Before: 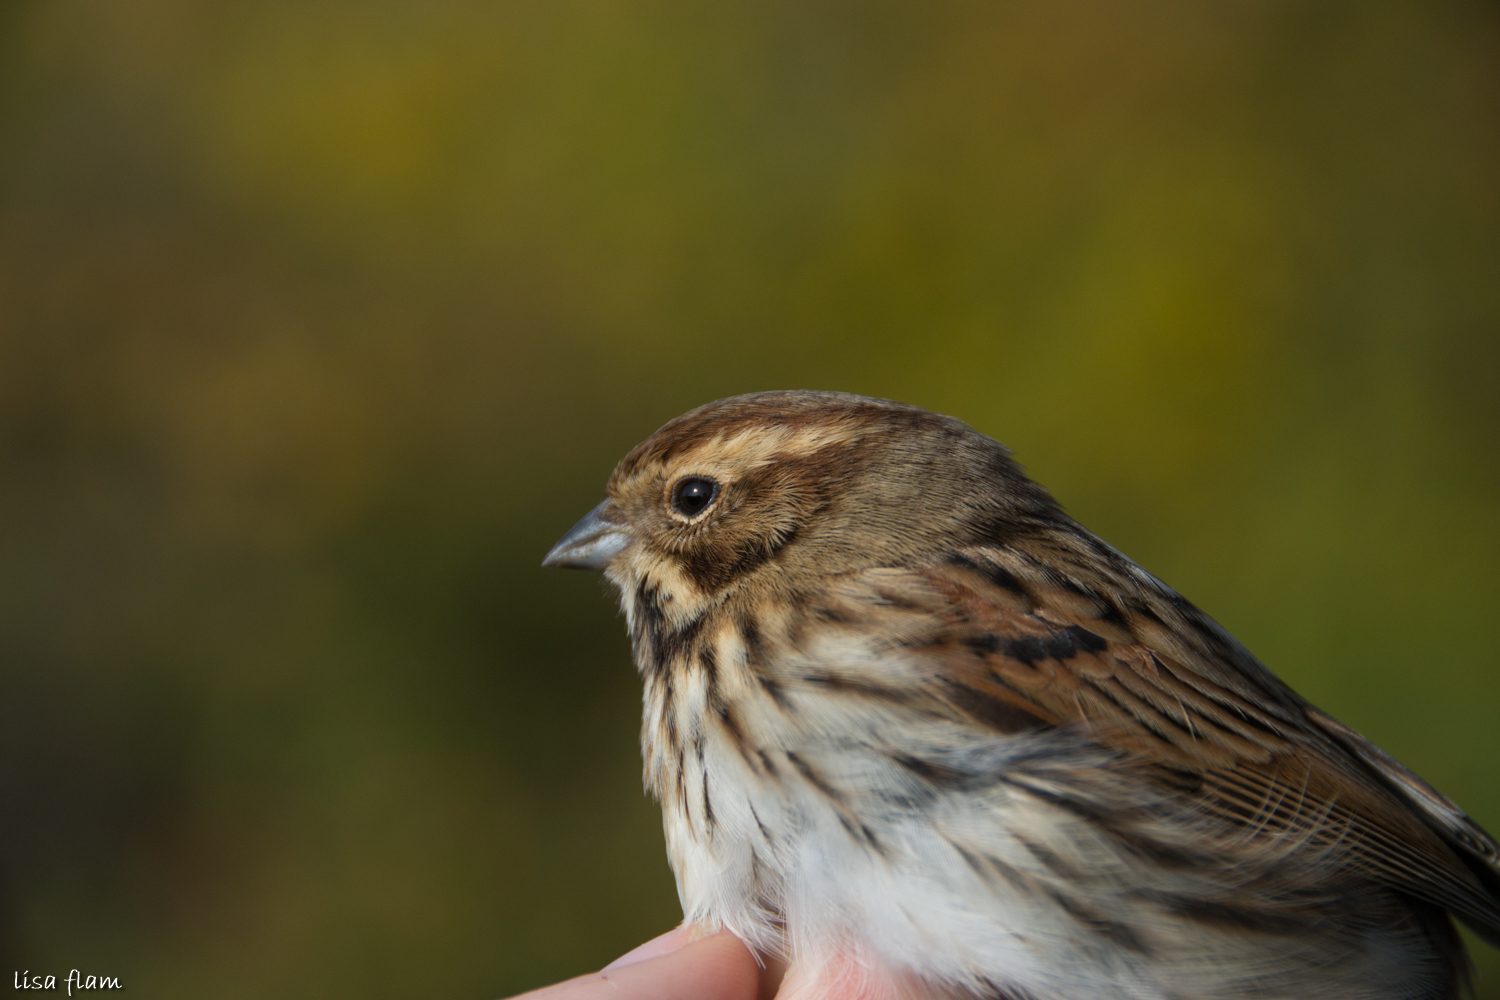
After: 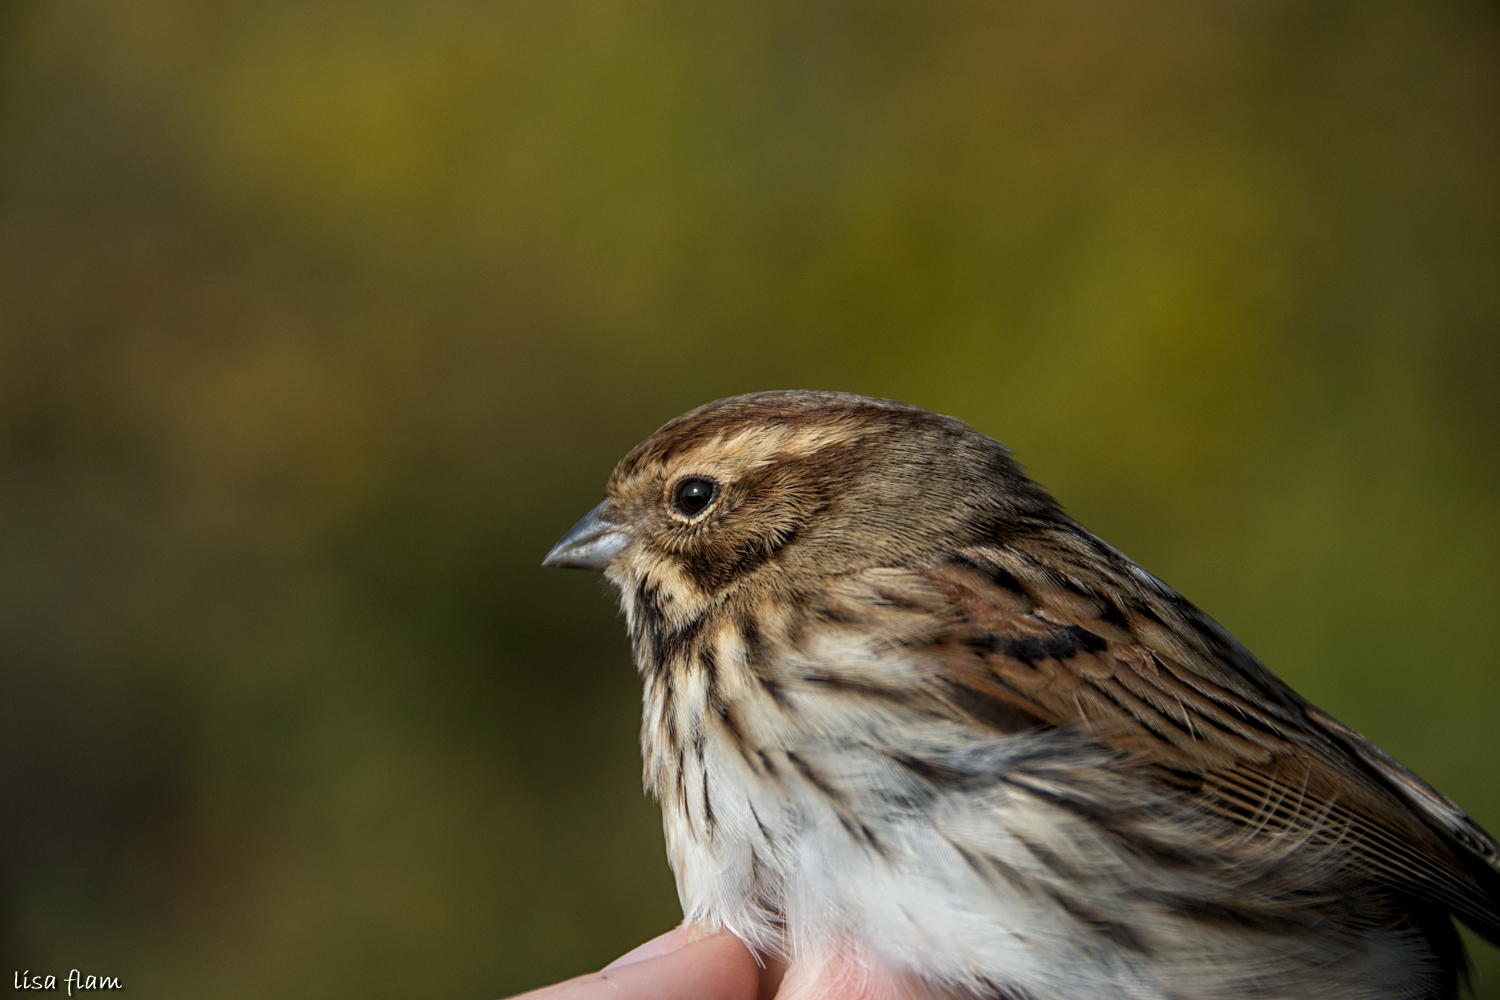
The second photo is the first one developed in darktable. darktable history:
local contrast: detail 130%
sharpen: radius 2.476, amount 0.32
